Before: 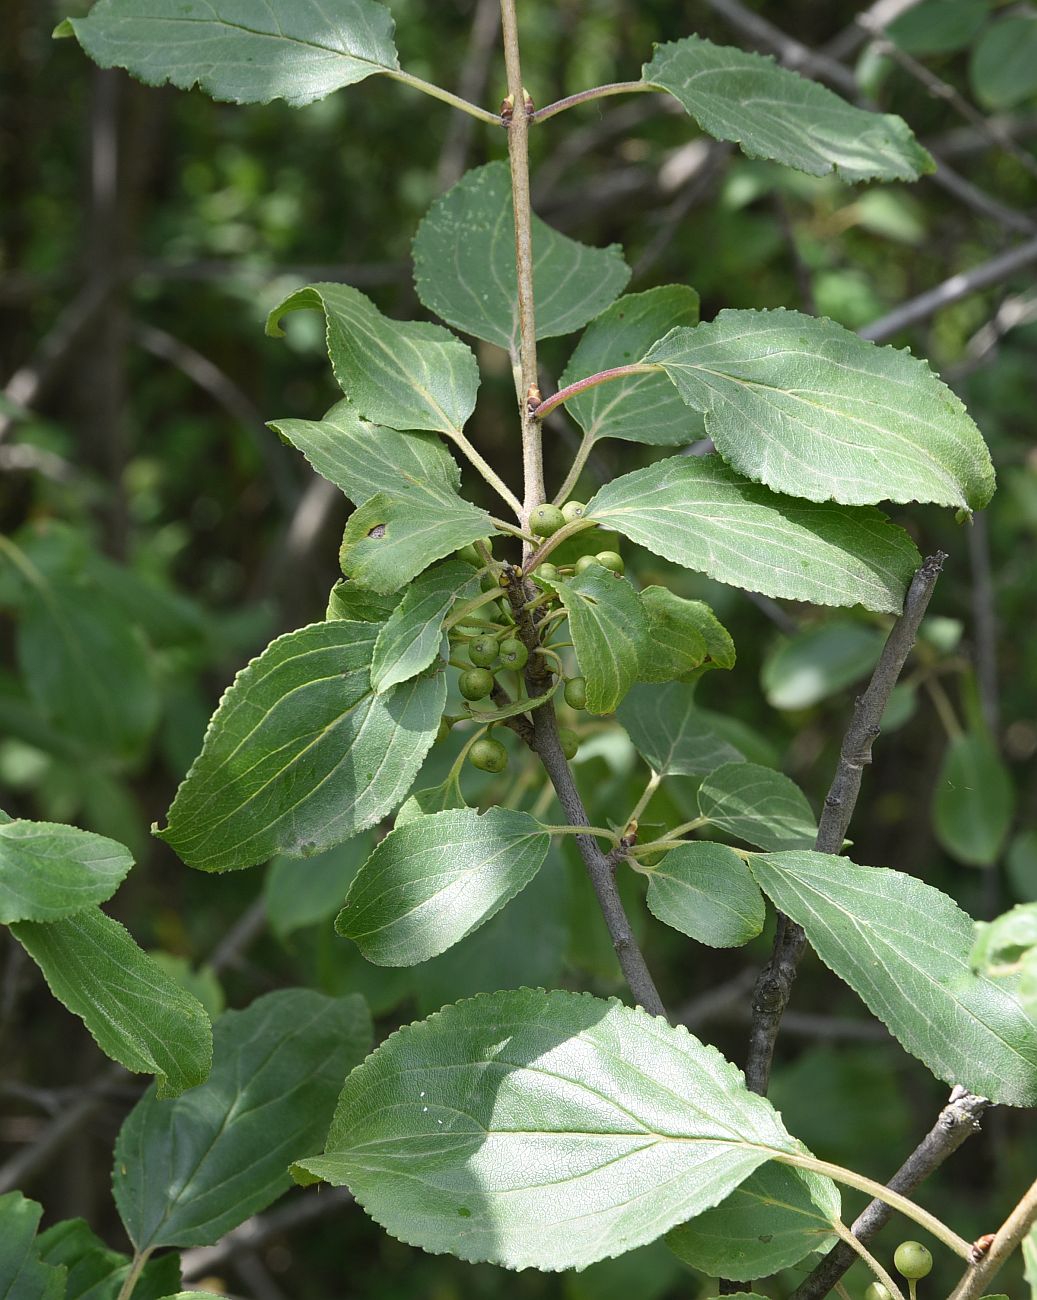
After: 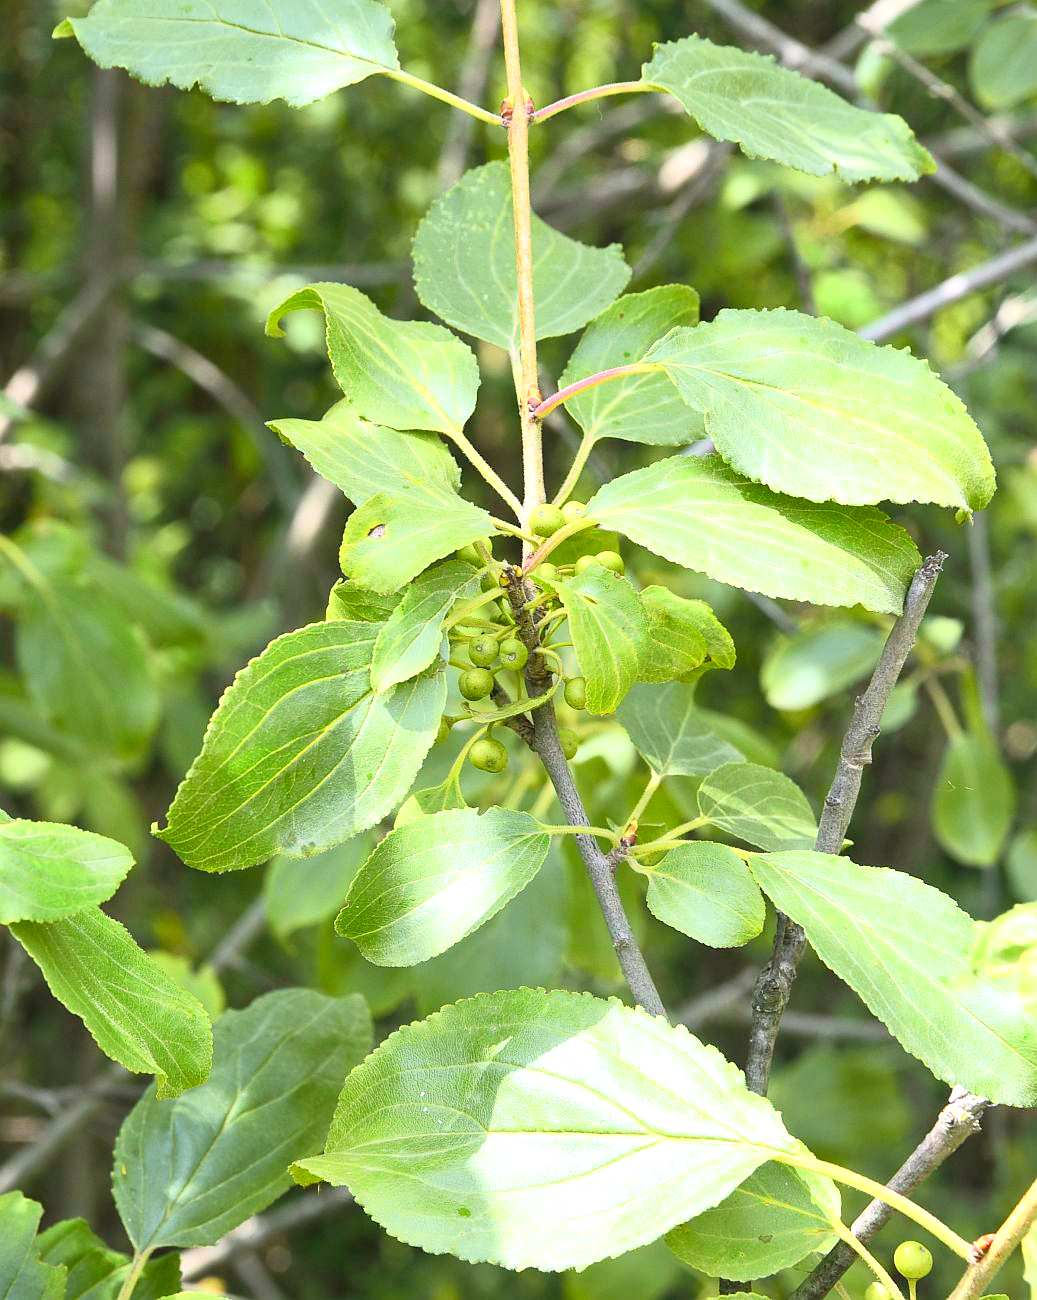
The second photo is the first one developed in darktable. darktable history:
tone curve: curves: ch0 [(0, 0.005) (0.103, 0.097) (0.18, 0.22) (0.378, 0.482) (0.504, 0.631) (0.663, 0.801) (0.834, 0.914) (1, 0.971)]; ch1 [(0, 0) (0.172, 0.123) (0.324, 0.253) (0.396, 0.388) (0.478, 0.461) (0.499, 0.498) (0.545, 0.587) (0.604, 0.692) (0.704, 0.818) (1, 1)]; ch2 [(0, 0) (0.411, 0.424) (0.496, 0.5) (0.521, 0.537) (0.555, 0.585) (0.628, 0.703) (1, 1)], color space Lab, independent channels, preserve colors none
exposure: black level correction 0, exposure 1.121 EV, compensate highlight preservation false
